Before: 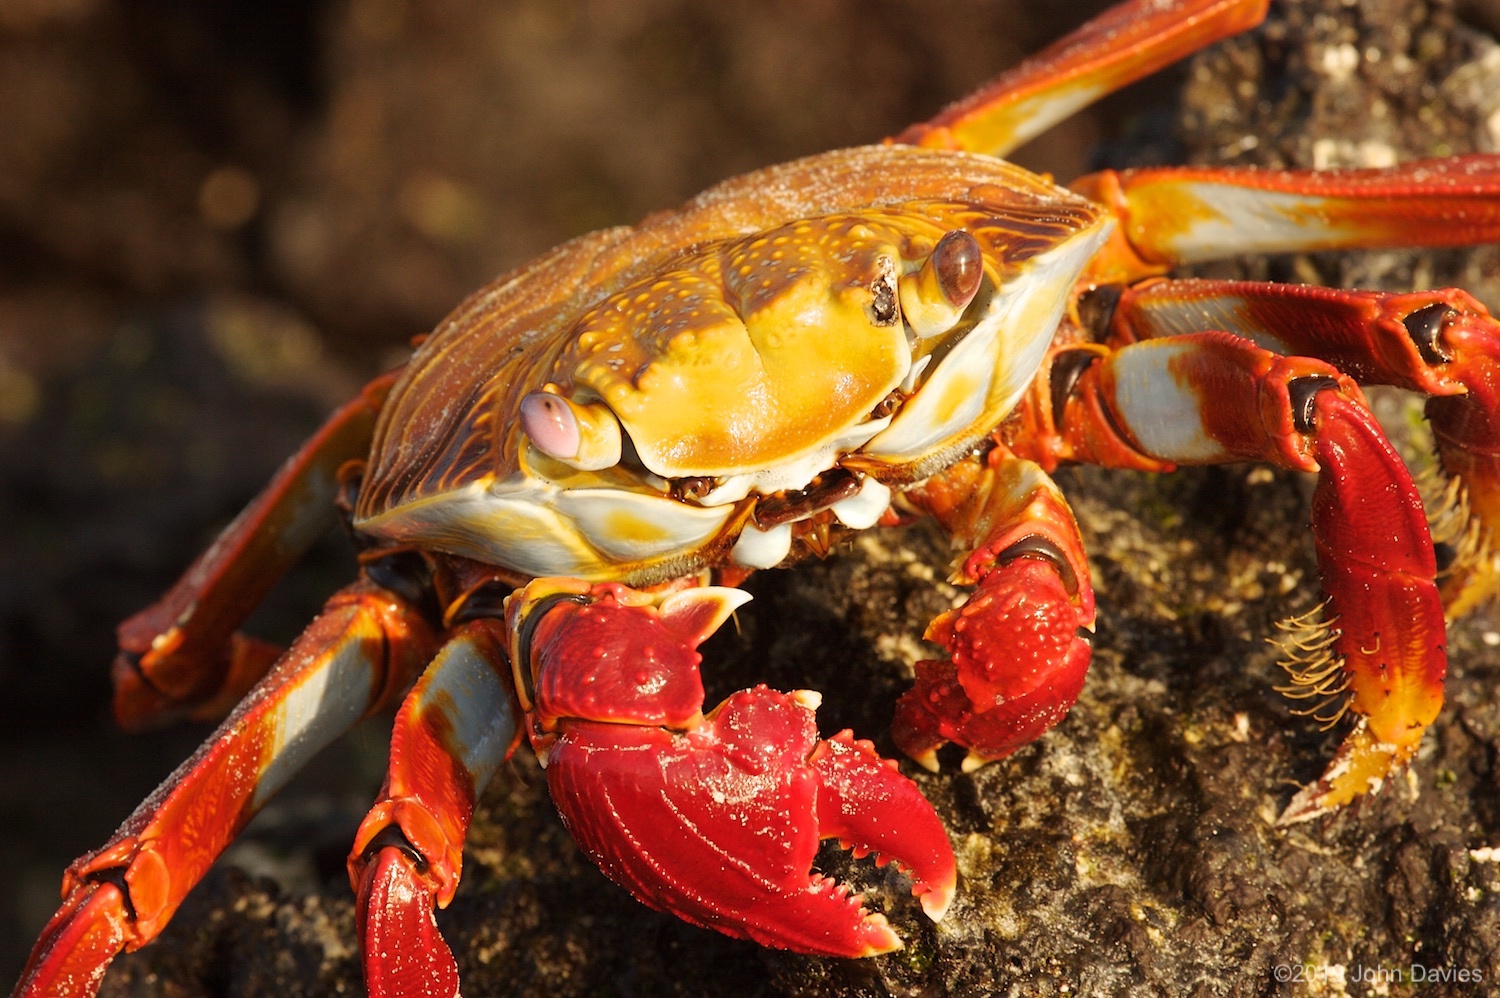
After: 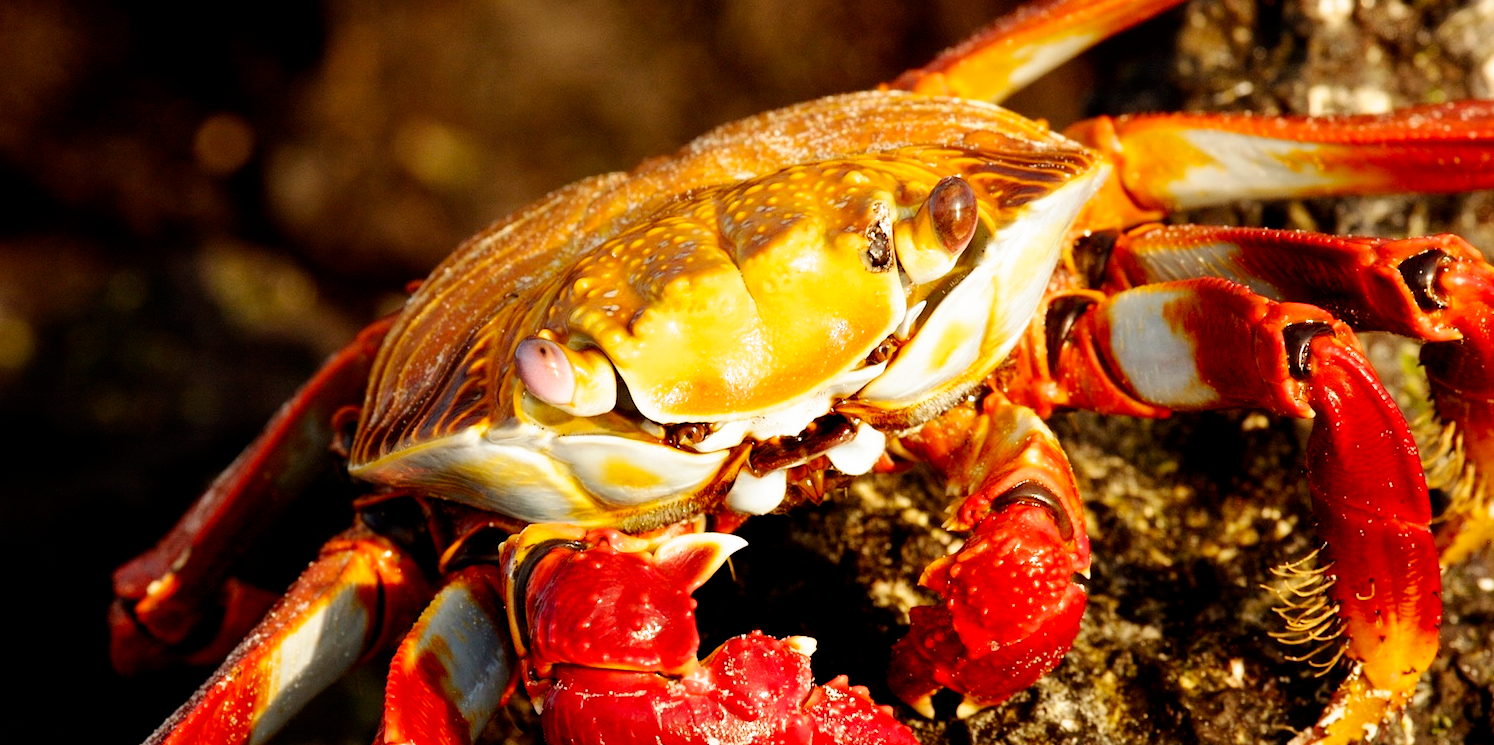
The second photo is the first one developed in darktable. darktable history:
exposure: exposure 0.2 EV, compensate highlight preservation false
filmic rgb: black relative exposure -6.3 EV, white relative exposure 2.8 EV, threshold 3 EV, target black luminance 0%, hardness 4.6, latitude 67.35%, contrast 1.292, shadows ↔ highlights balance -3.5%, preserve chrominance no, color science v4 (2020), contrast in shadows soft, enable highlight reconstruction true
crop: left 0.387%, top 5.469%, bottom 19.809%
